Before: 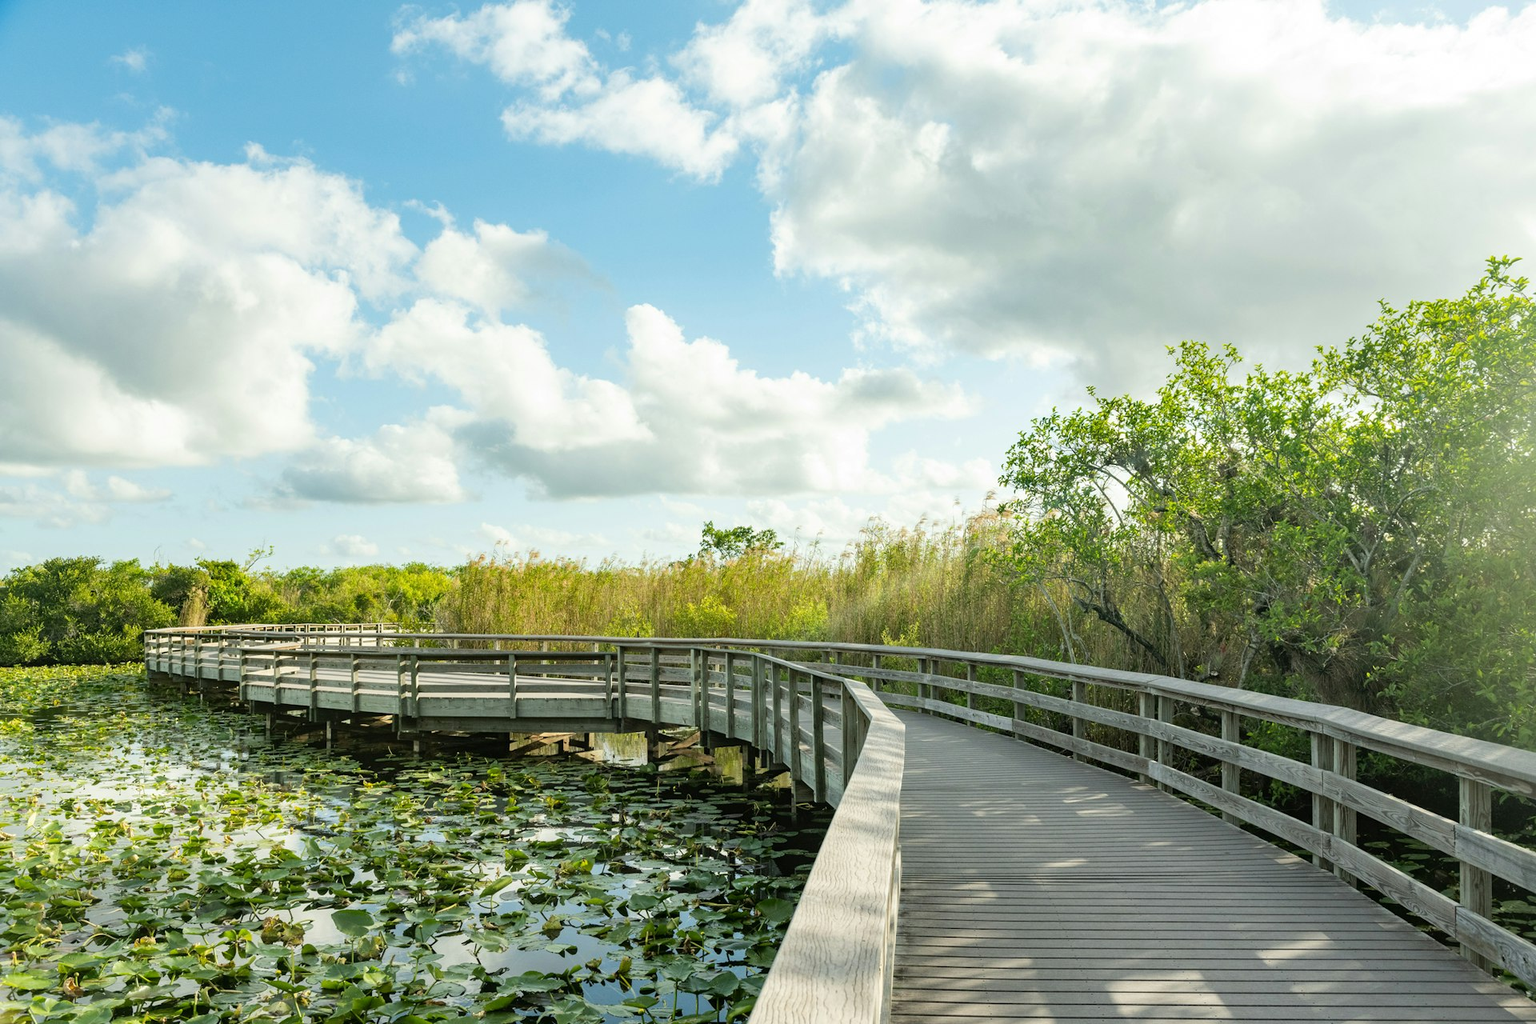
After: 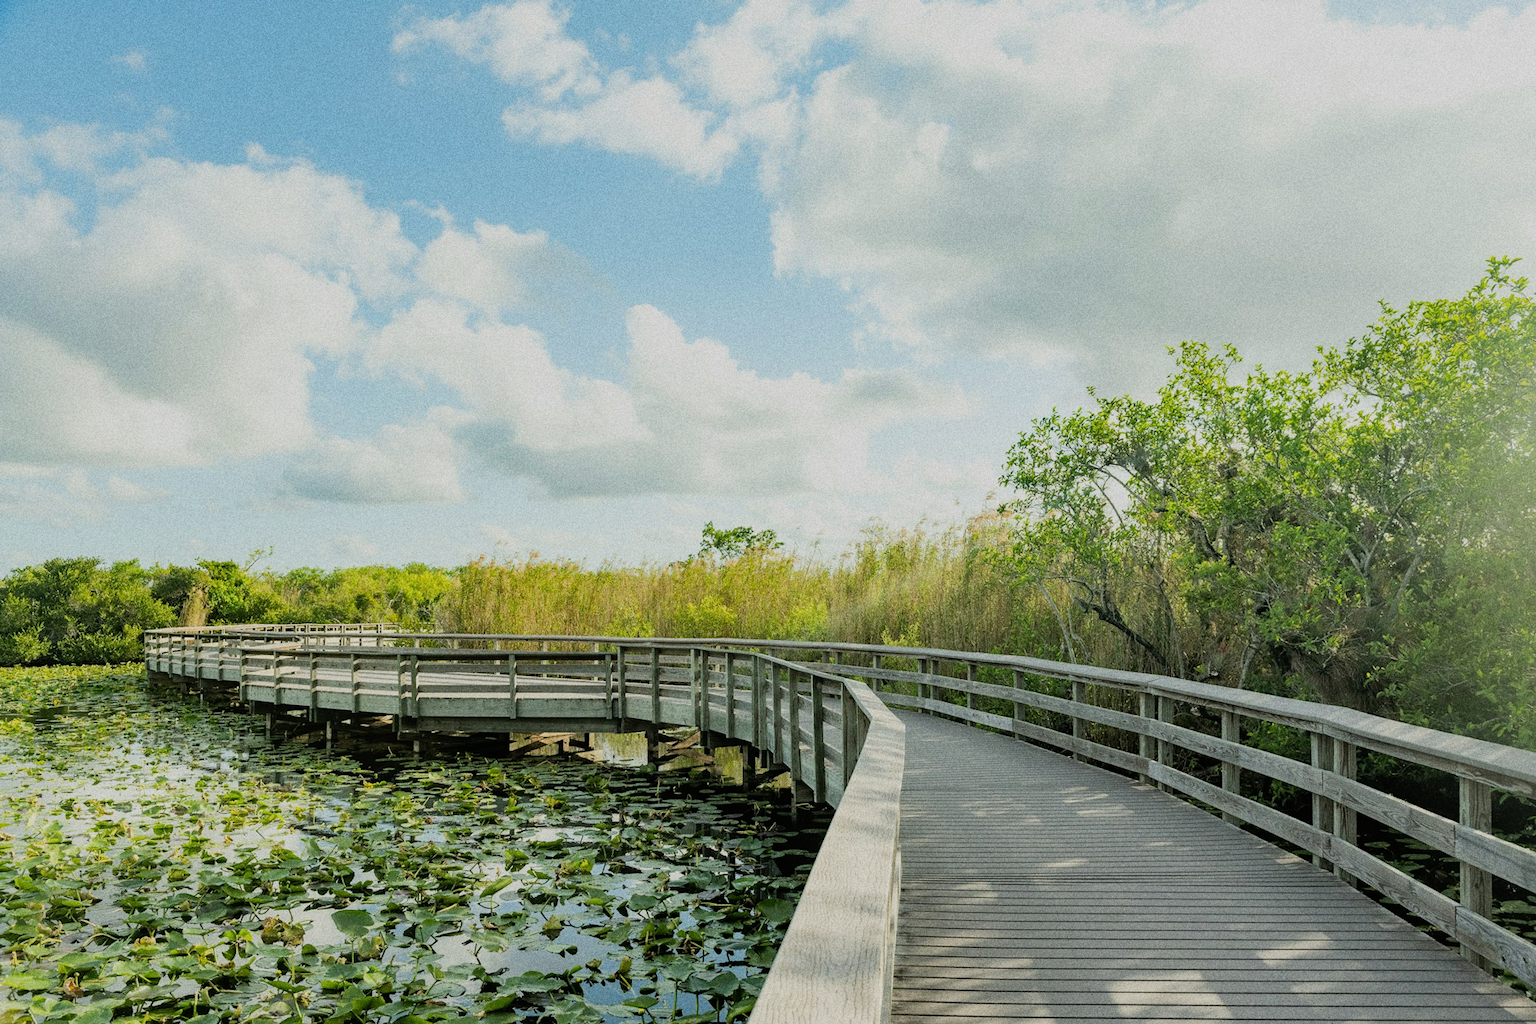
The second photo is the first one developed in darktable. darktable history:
filmic rgb: black relative exposure -16 EV, white relative exposure 6.12 EV, hardness 5.22
grain: coarseness 9.61 ISO, strength 35.62%
